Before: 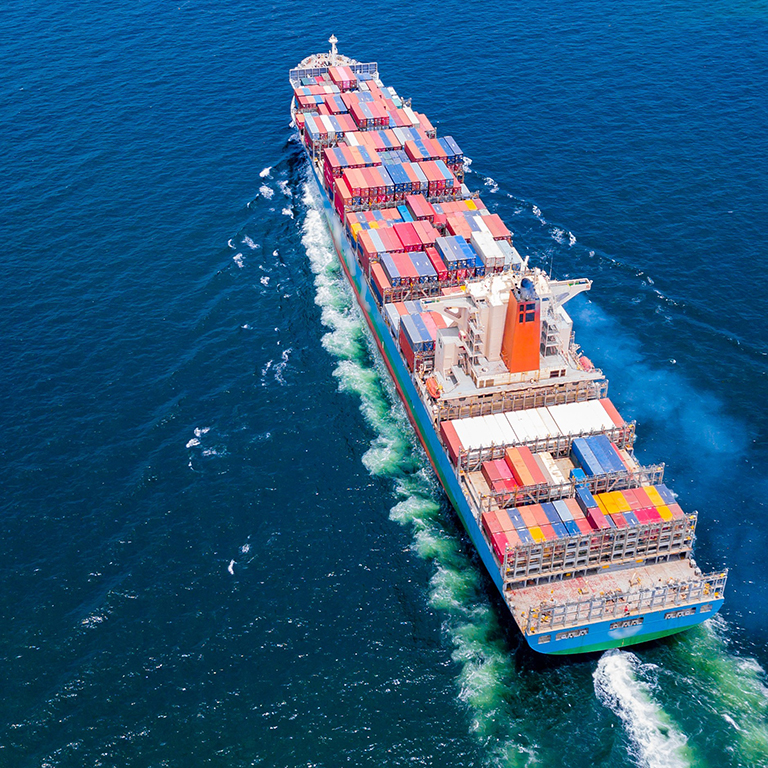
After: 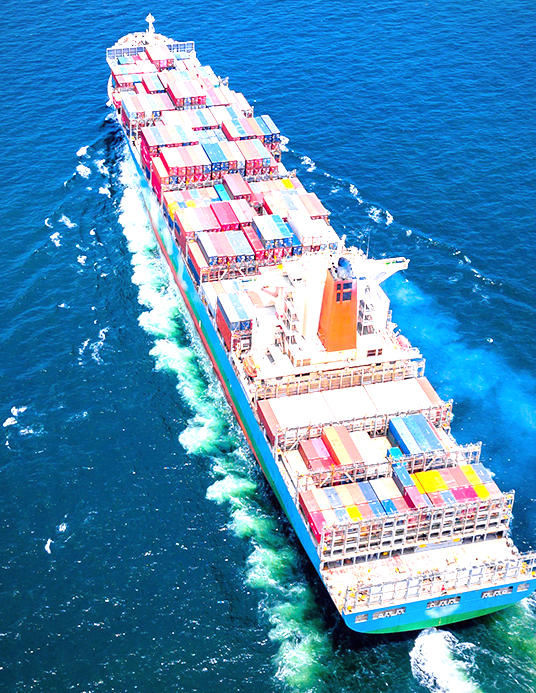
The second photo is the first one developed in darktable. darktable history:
vignetting: fall-off radius 61.02%, saturation -0.025, center (0.036, -0.085)
crop and rotate: left 23.873%, top 2.757%, right 6.286%, bottom 6.954%
exposure: black level correction 0, exposure 1.199 EV, compensate exposure bias true, compensate highlight preservation false
